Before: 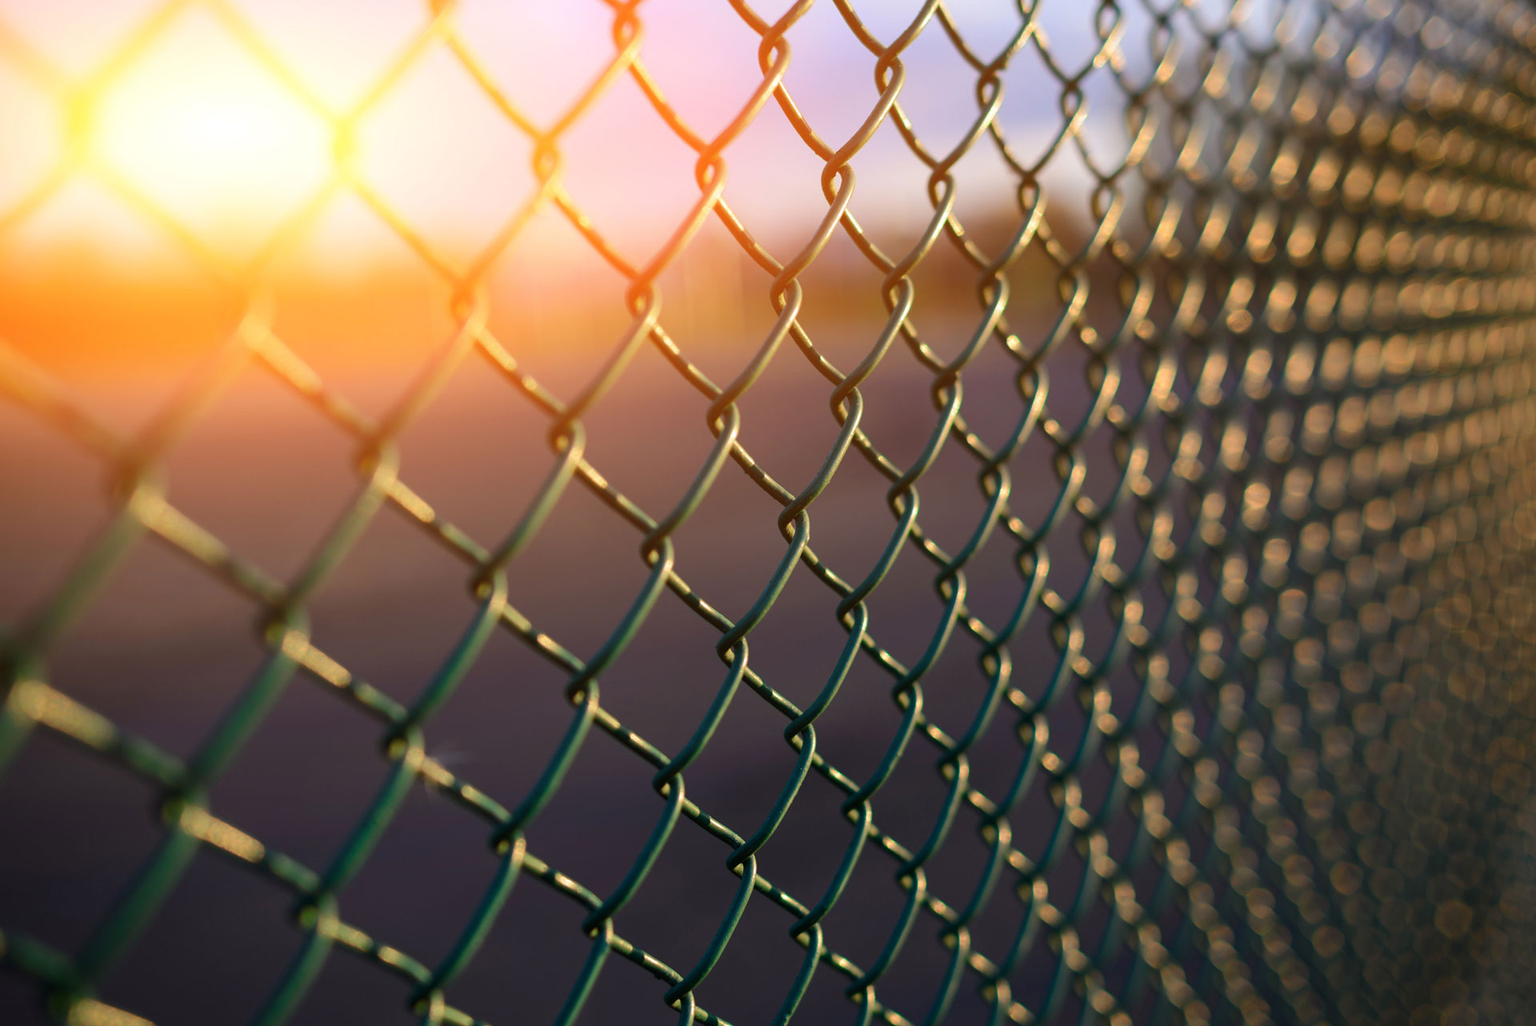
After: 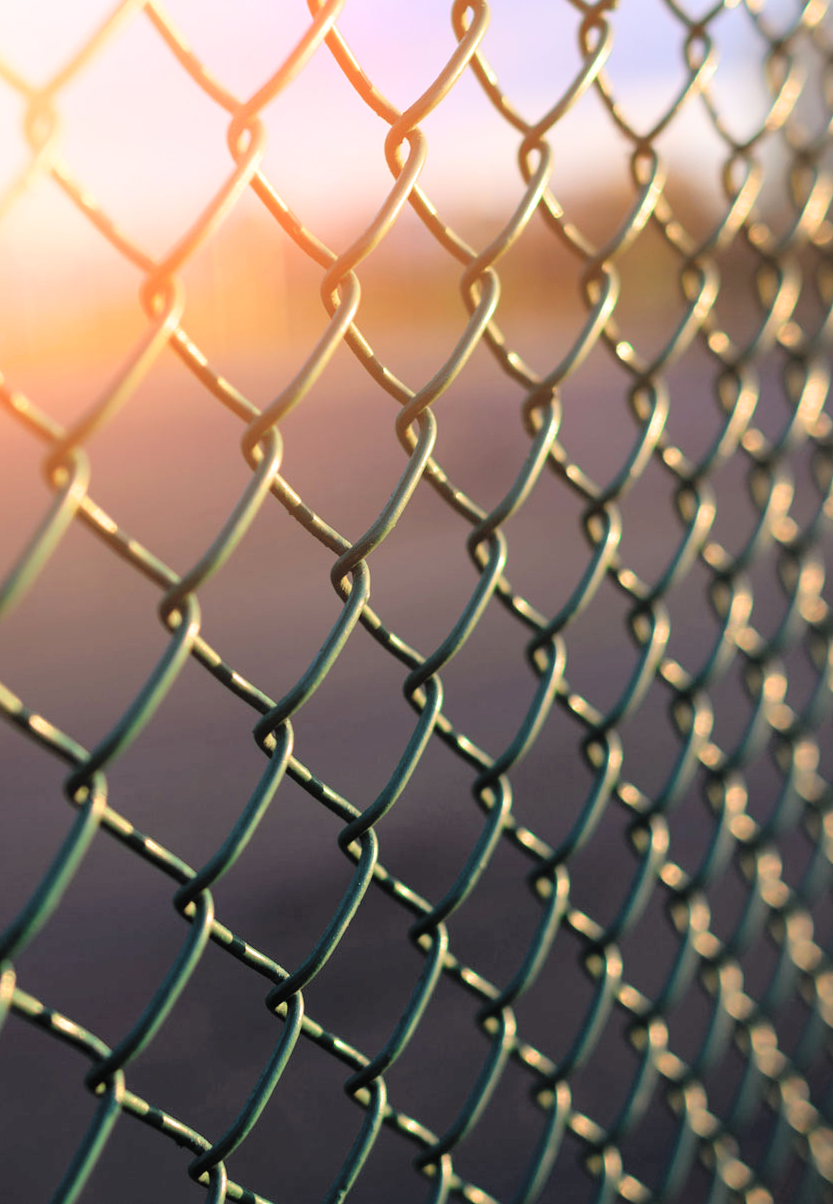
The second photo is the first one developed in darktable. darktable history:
contrast brightness saturation: brightness 0.28
crop: left 33.452%, top 6.025%, right 23.155%
filmic rgb: white relative exposure 2.45 EV, hardness 6.33
